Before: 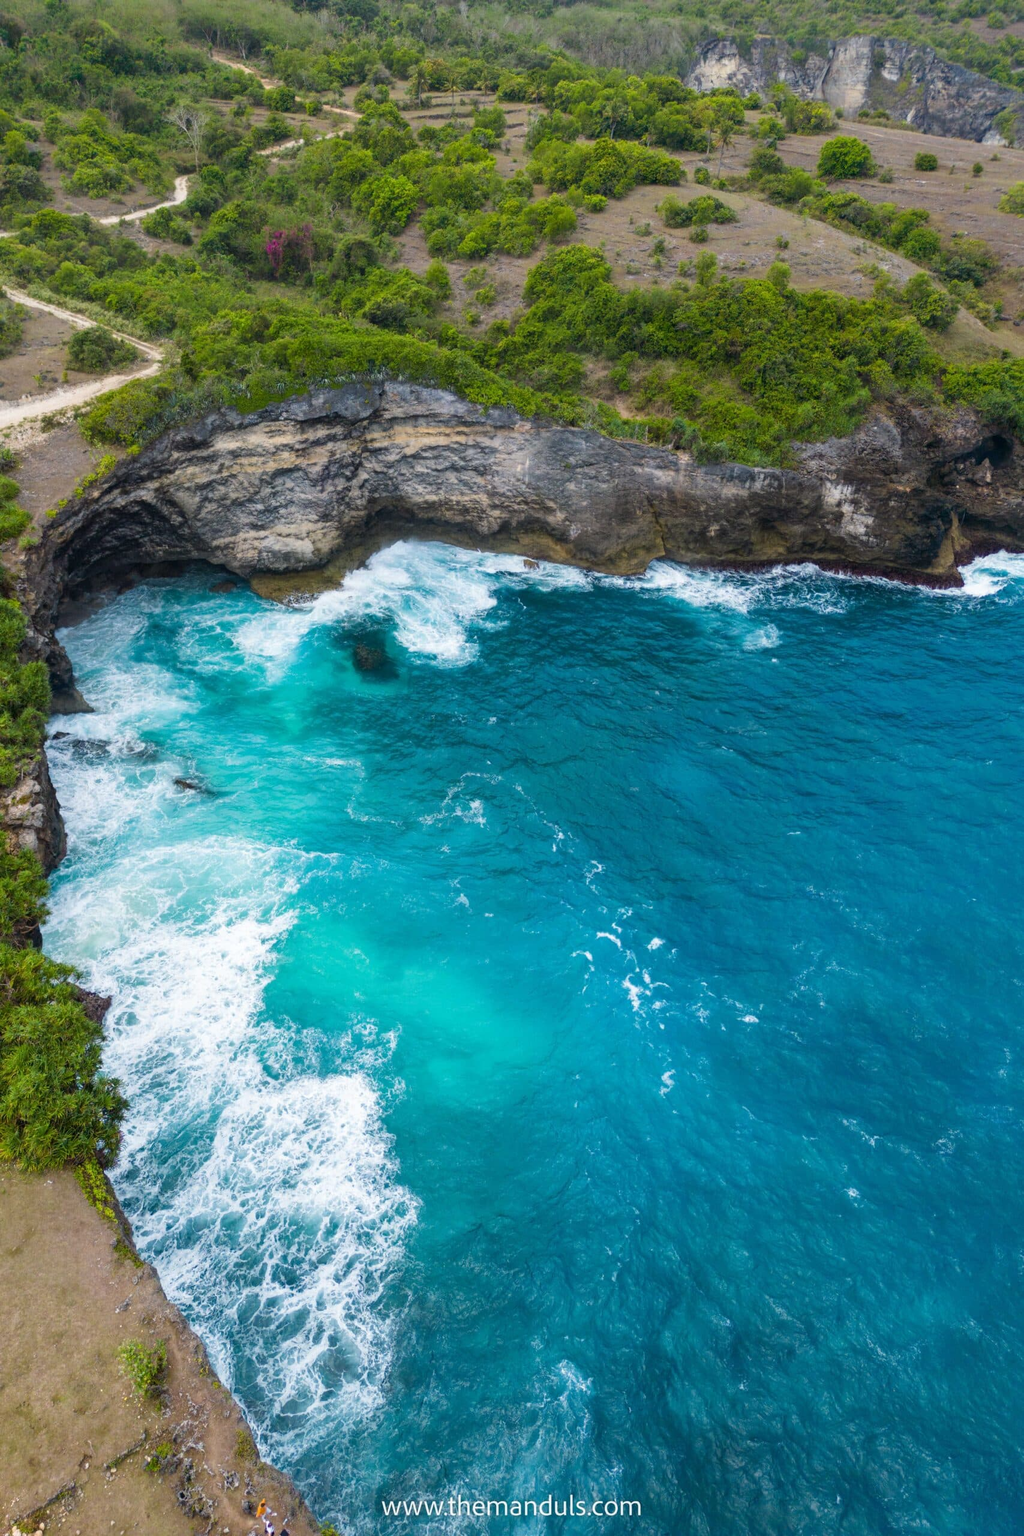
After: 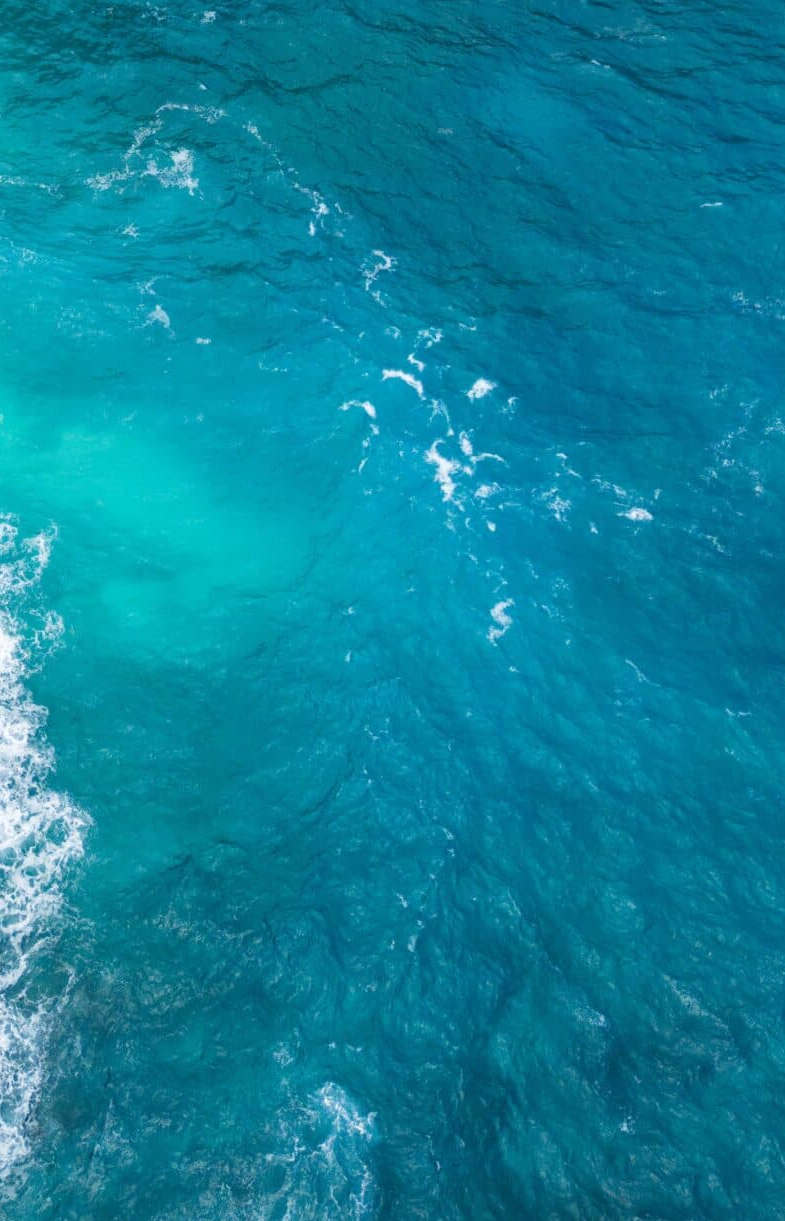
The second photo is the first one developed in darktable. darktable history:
crop: left 35.903%, top 46.278%, right 18.088%, bottom 6.022%
